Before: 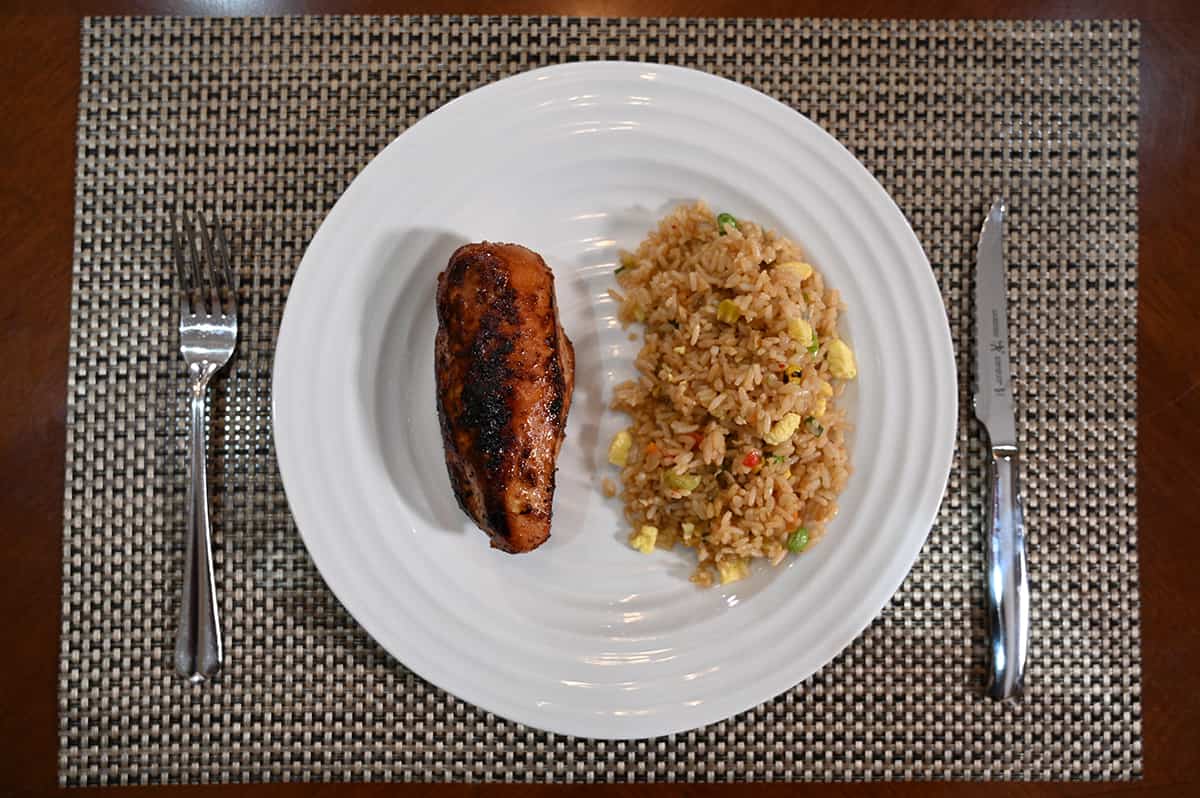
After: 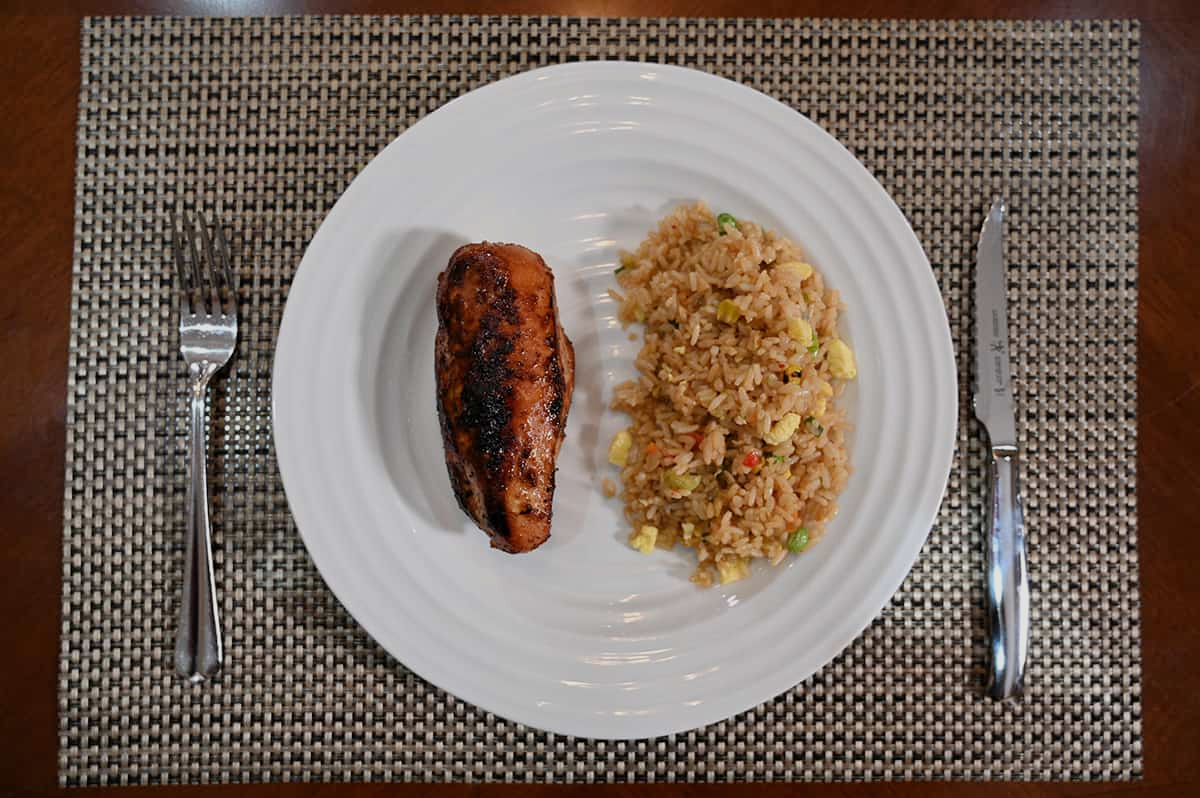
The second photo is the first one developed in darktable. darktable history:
tone equalizer: edges refinement/feathering 500, mask exposure compensation -1.57 EV, preserve details no
filmic rgb: black relative exposure -15.03 EV, white relative exposure 3 EV, target black luminance 0%, hardness 9.32, latitude 98.47%, contrast 0.917, shadows ↔ highlights balance 0.63%
